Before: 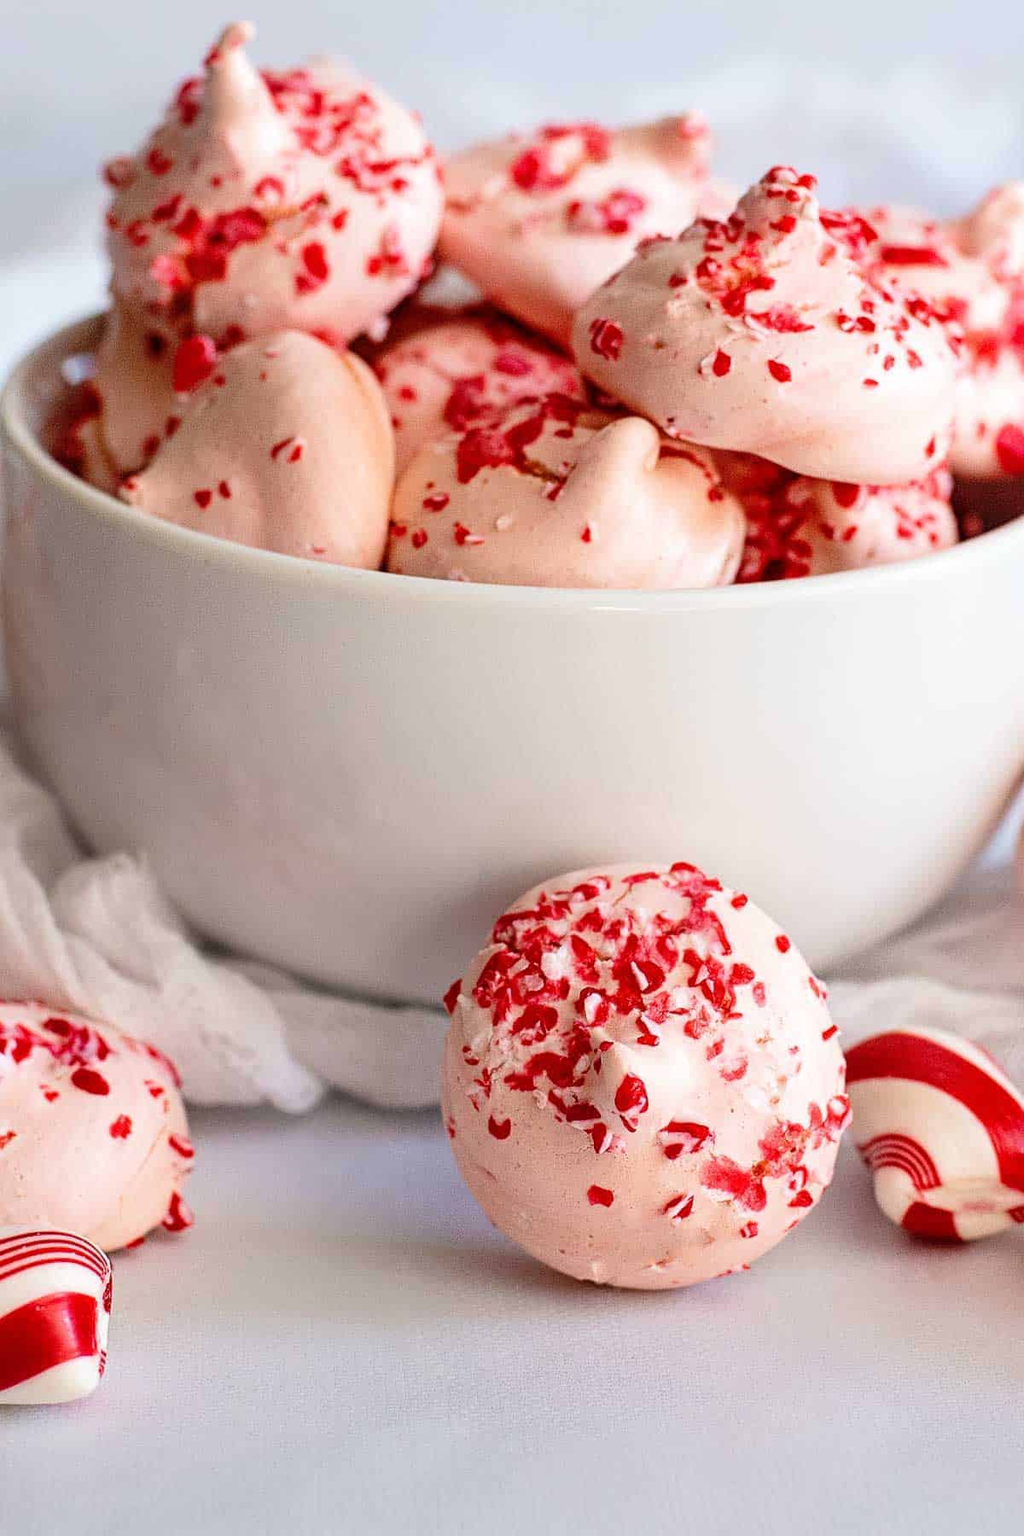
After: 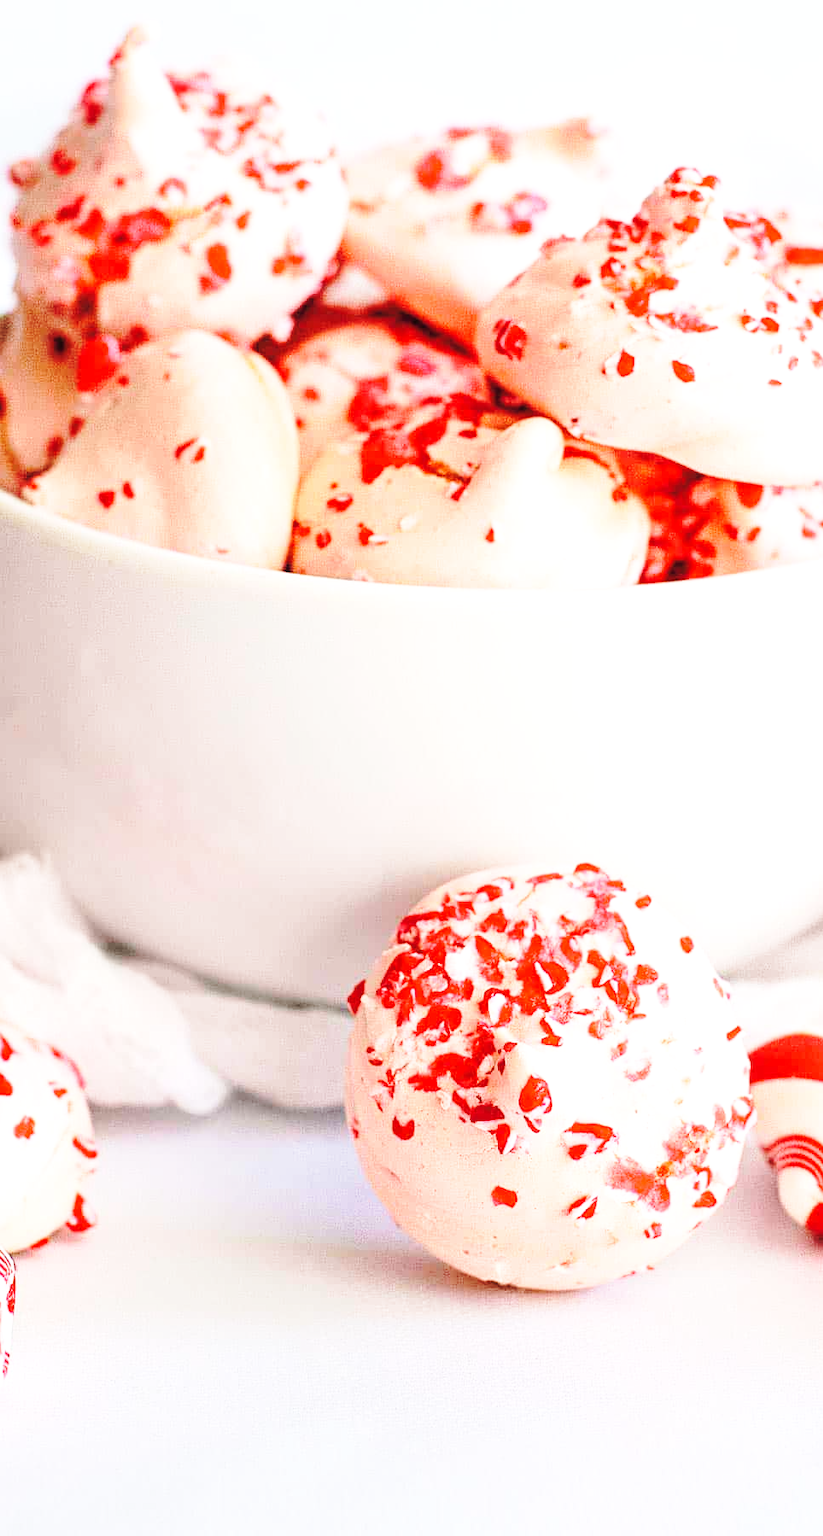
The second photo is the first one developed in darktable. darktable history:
contrast brightness saturation: brightness 0.131
crop and rotate: left 9.482%, right 10.133%
base curve: curves: ch0 [(0, 0) (0.028, 0.03) (0.121, 0.232) (0.46, 0.748) (0.859, 0.968) (1, 1)], preserve colors none
exposure: black level correction 0.001, exposure 0.5 EV, compensate highlight preservation false
